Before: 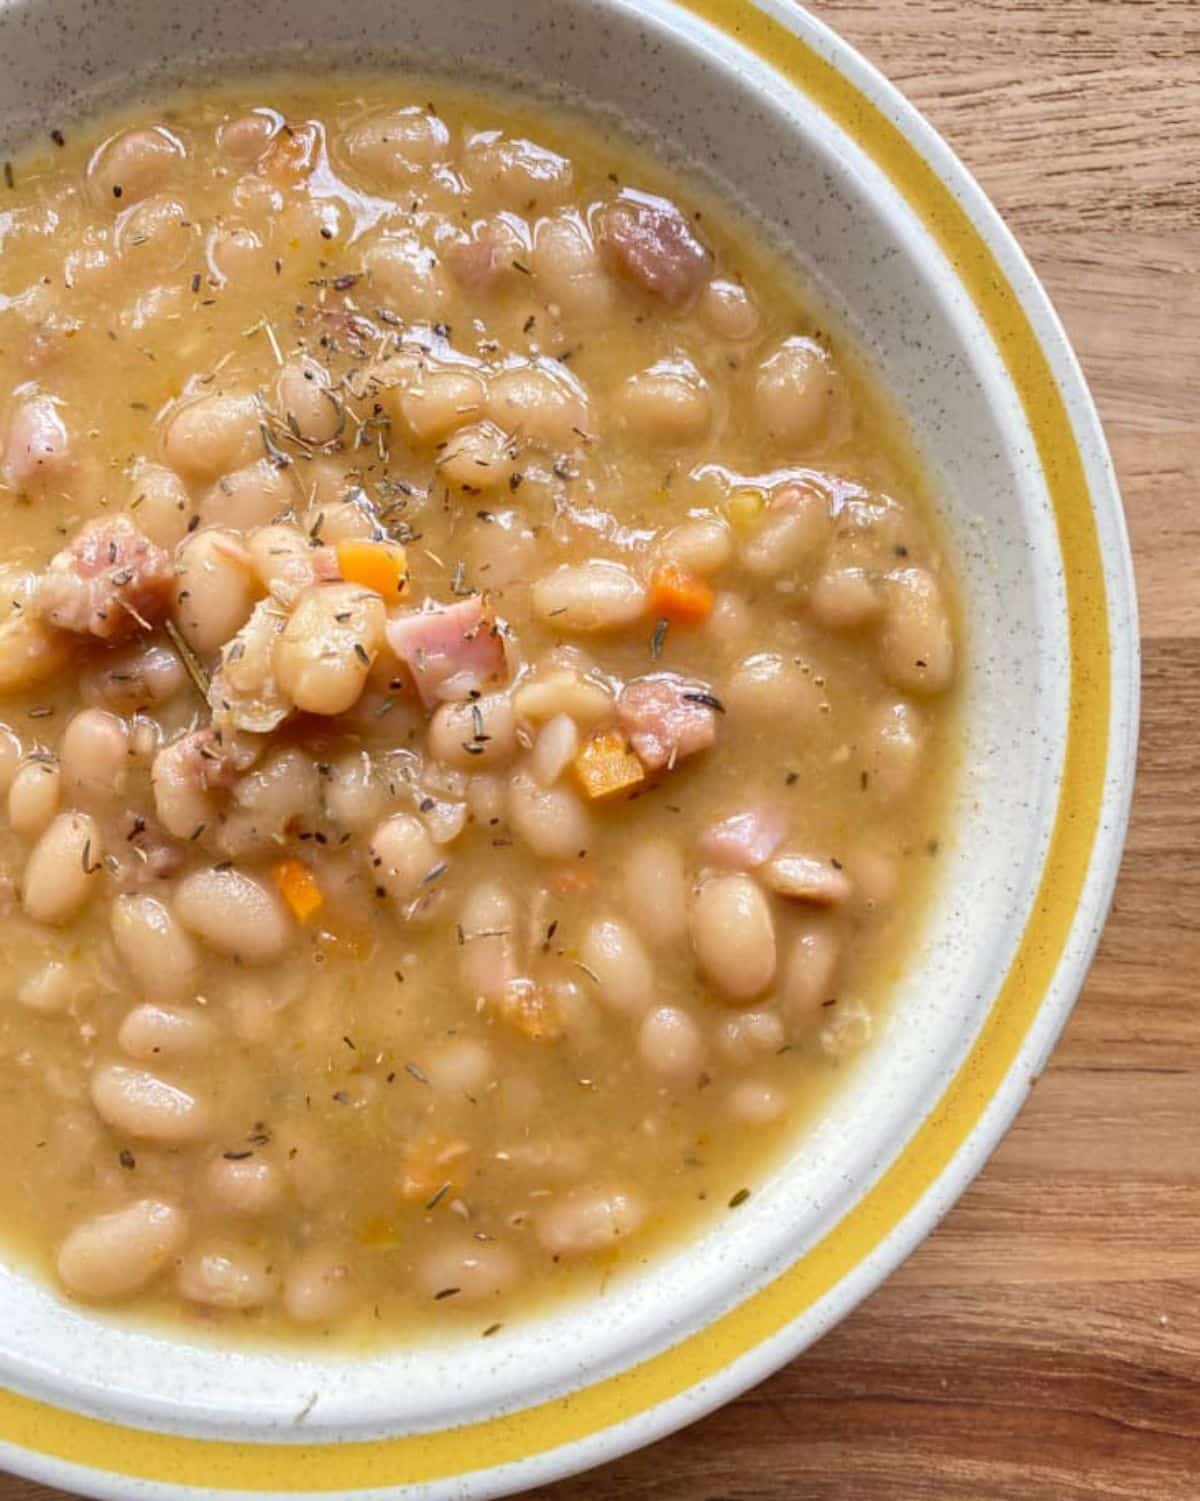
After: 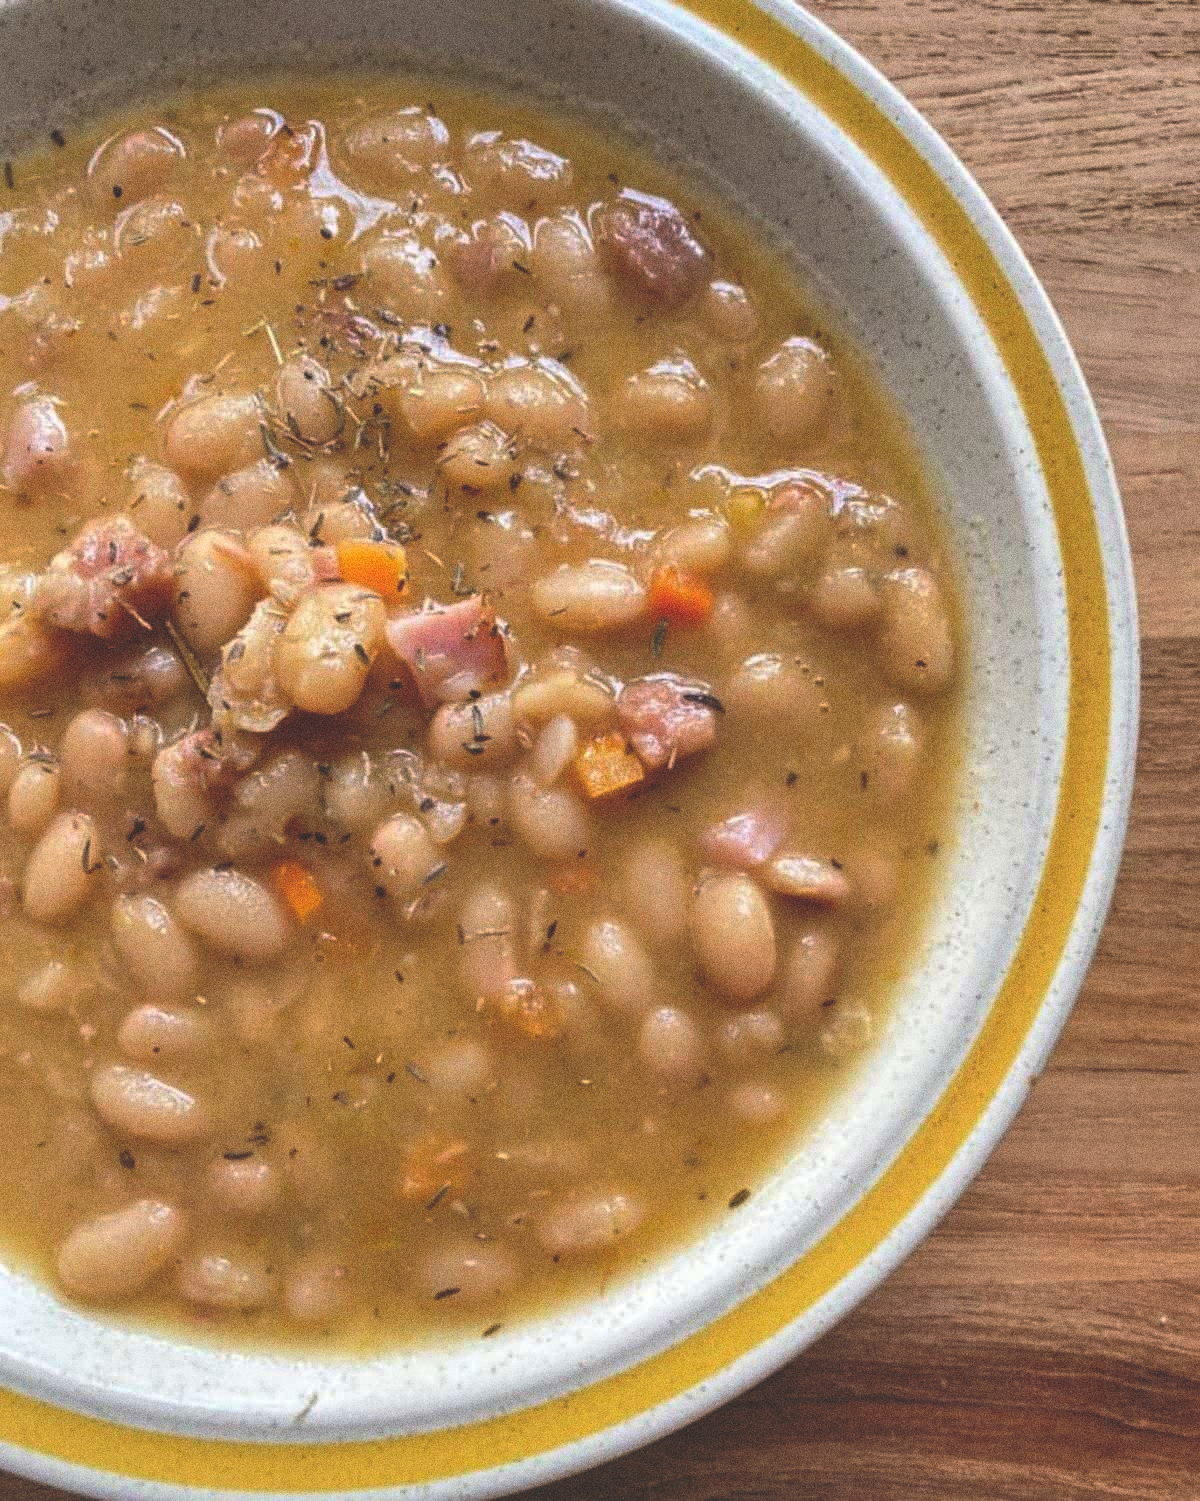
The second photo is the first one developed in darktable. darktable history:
grain: coarseness 0.09 ISO, strength 40%
rgb curve: curves: ch0 [(0, 0.186) (0.314, 0.284) (0.775, 0.708) (1, 1)], compensate middle gray true, preserve colors none
